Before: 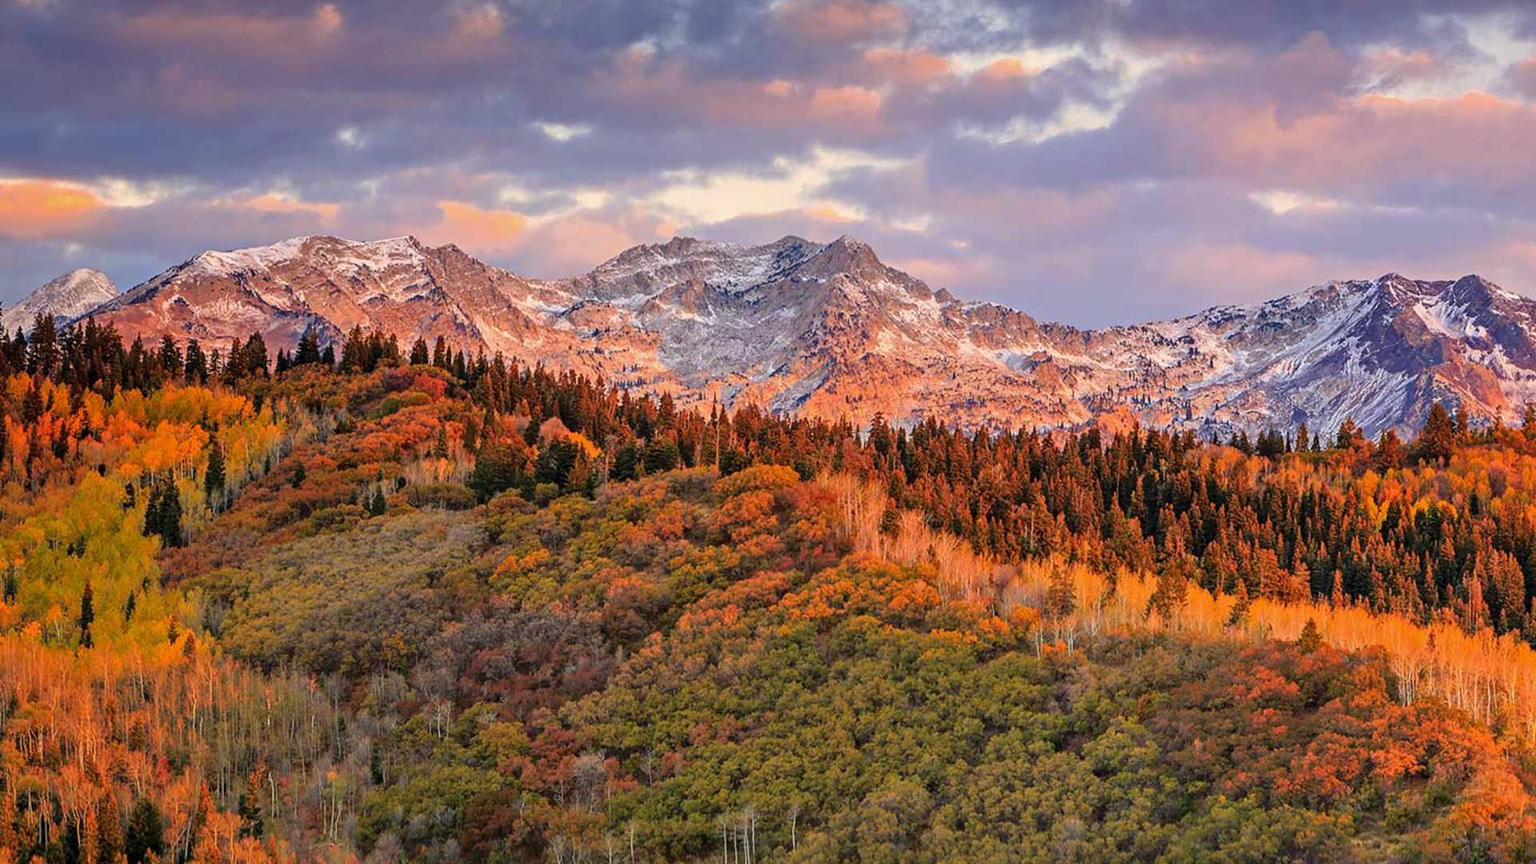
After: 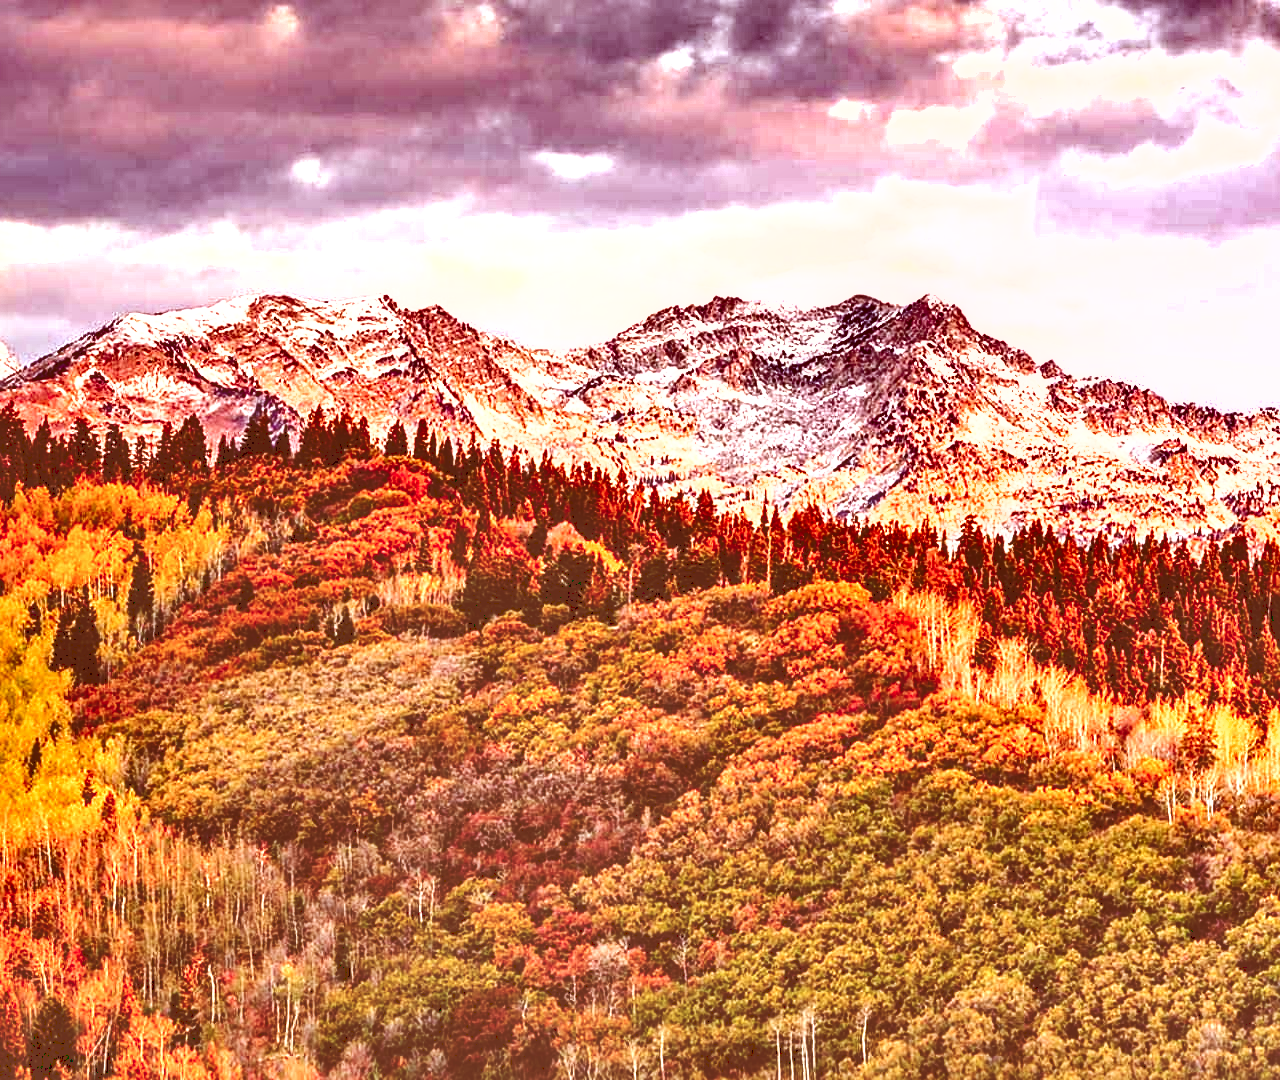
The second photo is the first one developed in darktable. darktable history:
sharpen: amount 0.204
crop and rotate: left 6.677%, right 26.632%
color correction: highlights a* 9.5, highlights b* 8.48, shadows a* 39.66, shadows b* 39.42, saturation 0.788
shadows and highlights: white point adjustment -3.71, highlights -63.72, soften with gaussian
tone curve: curves: ch0 [(0, 0) (0.003, 0.232) (0.011, 0.232) (0.025, 0.232) (0.044, 0.233) (0.069, 0.234) (0.1, 0.237) (0.136, 0.247) (0.177, 0.258) (0.224, 0.283) (0.277, 0.332) (0.335, 0.401) (0.399, 0.483) (0.468, 0.56) (0.543, 0.637) (0.623, 0.706) (0.709, 0.764) (0.801, 0.816) (0.898, 0.859) (1, 1)], preserve colors none
levels: levels [0, 0.352, 0.703]
local contrast: on, module defaults
